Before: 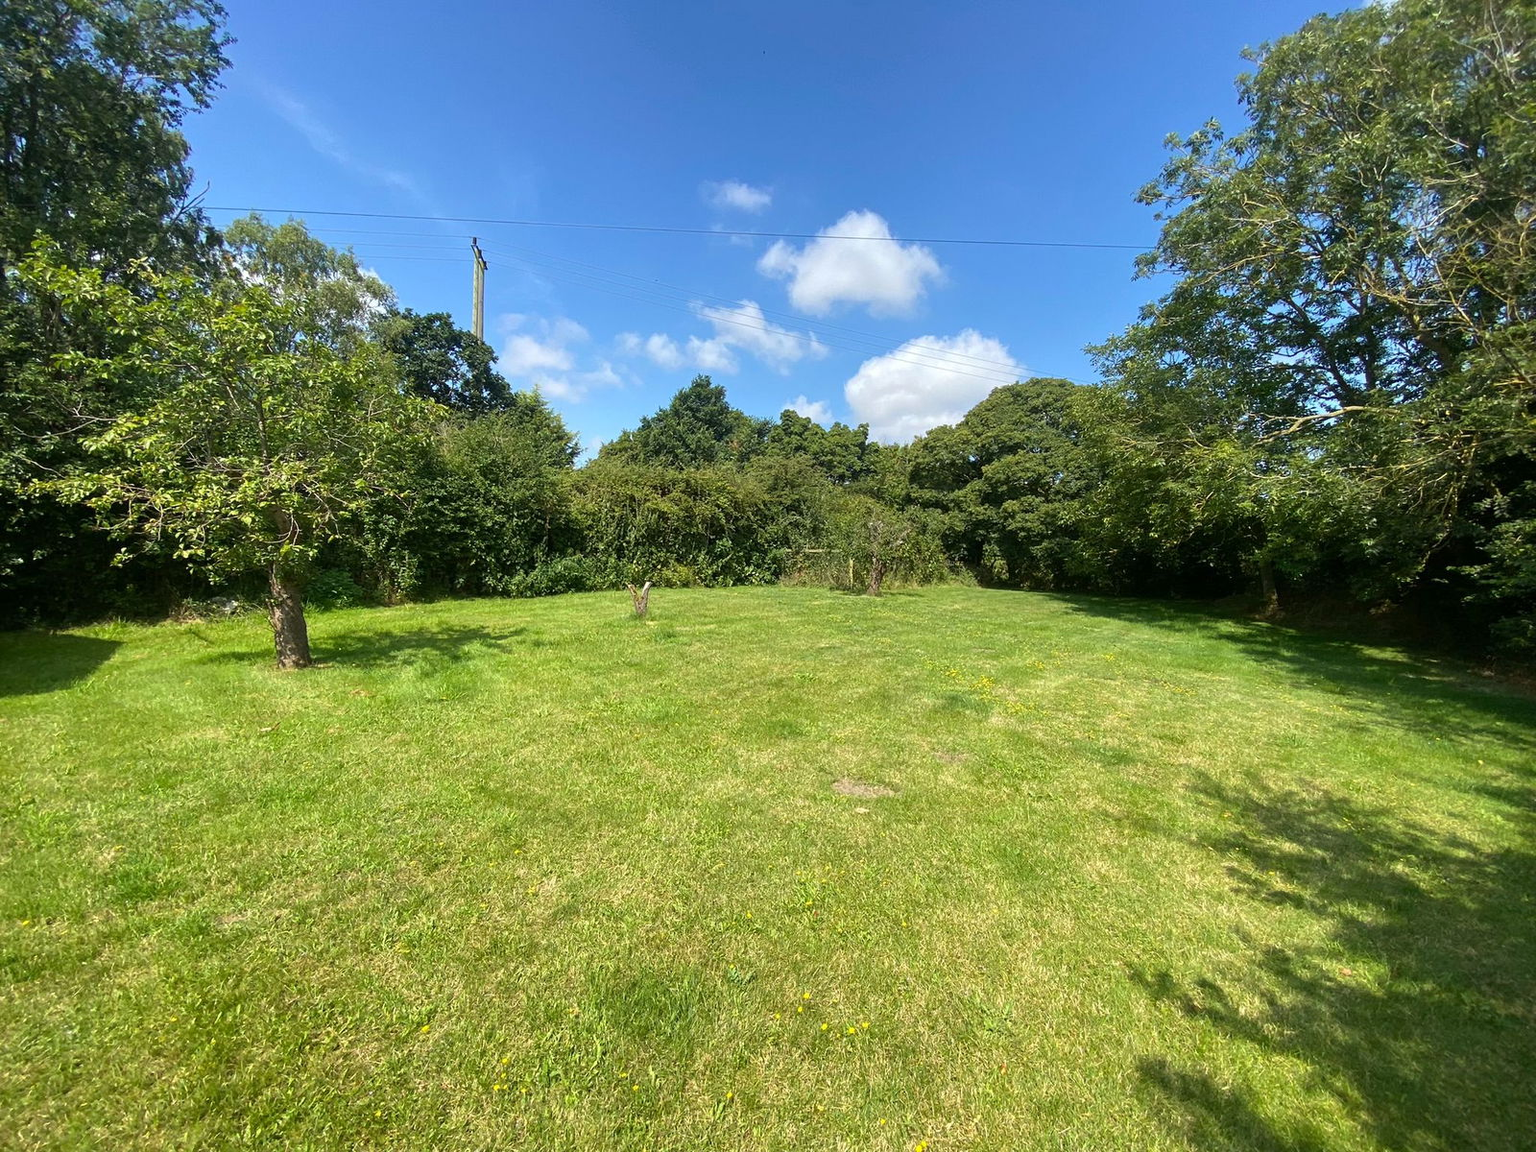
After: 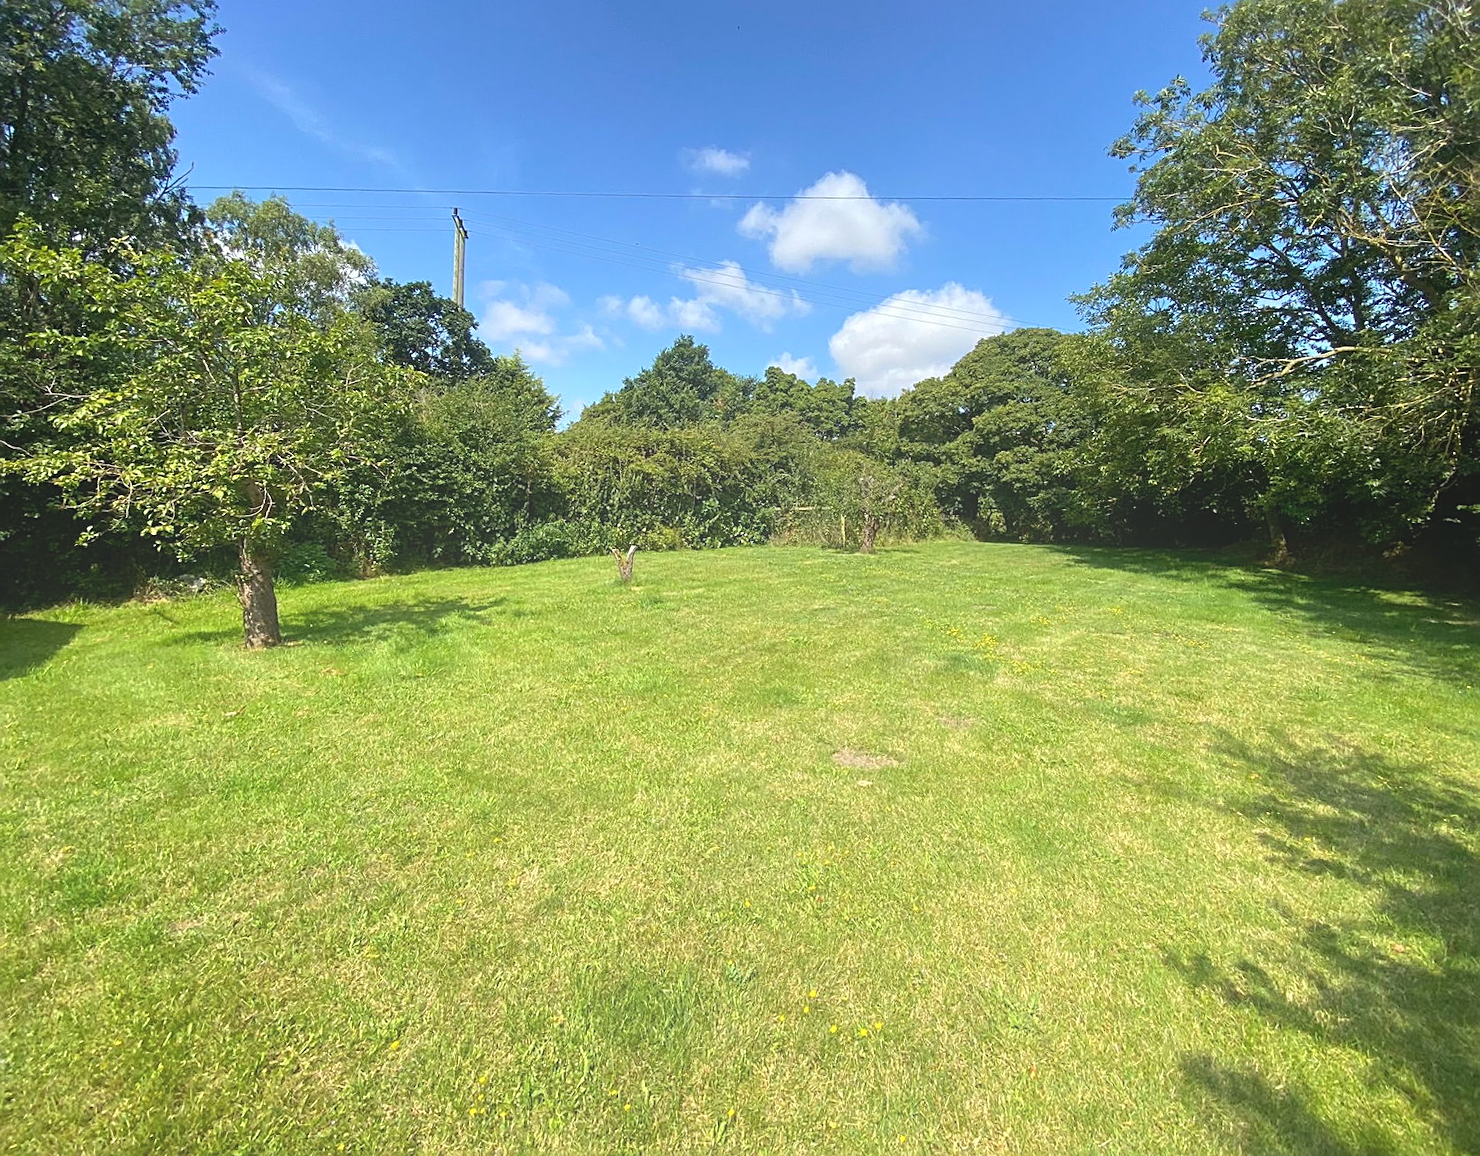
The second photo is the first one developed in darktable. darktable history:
sharpen: on, module defaults
rotate and perspective: rotation -1.68°, lens shift (vertical) -0.146, crop left 0.049, crop right 0.912, crop top 0.032, crop bottom 0.96
bloom: size 40%
